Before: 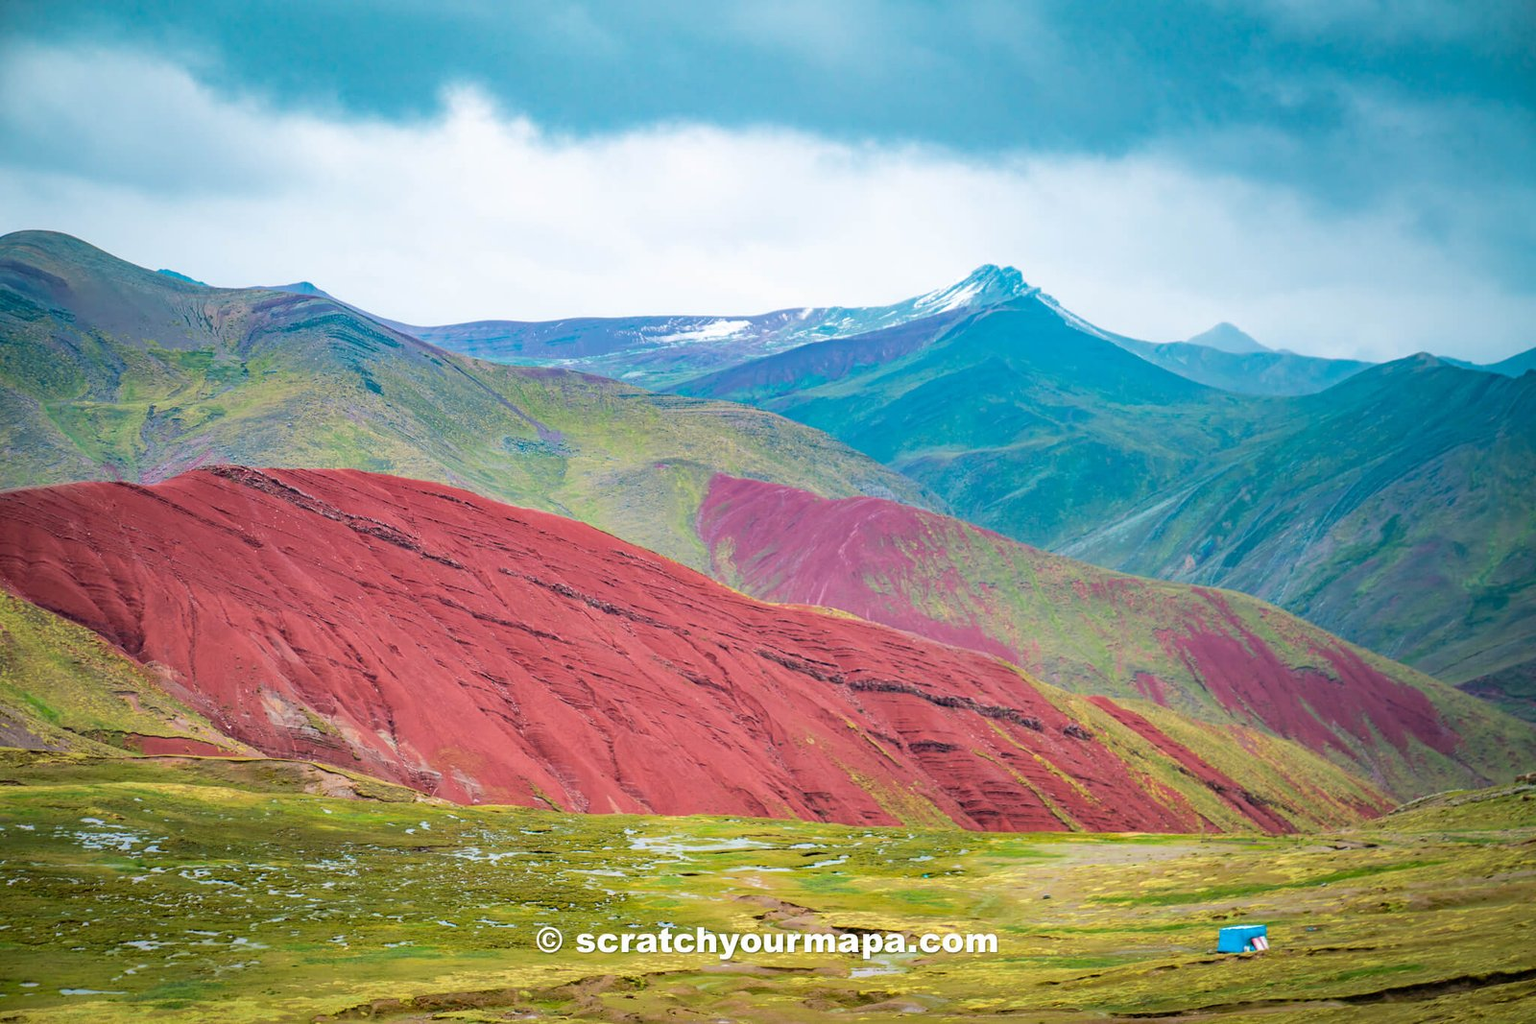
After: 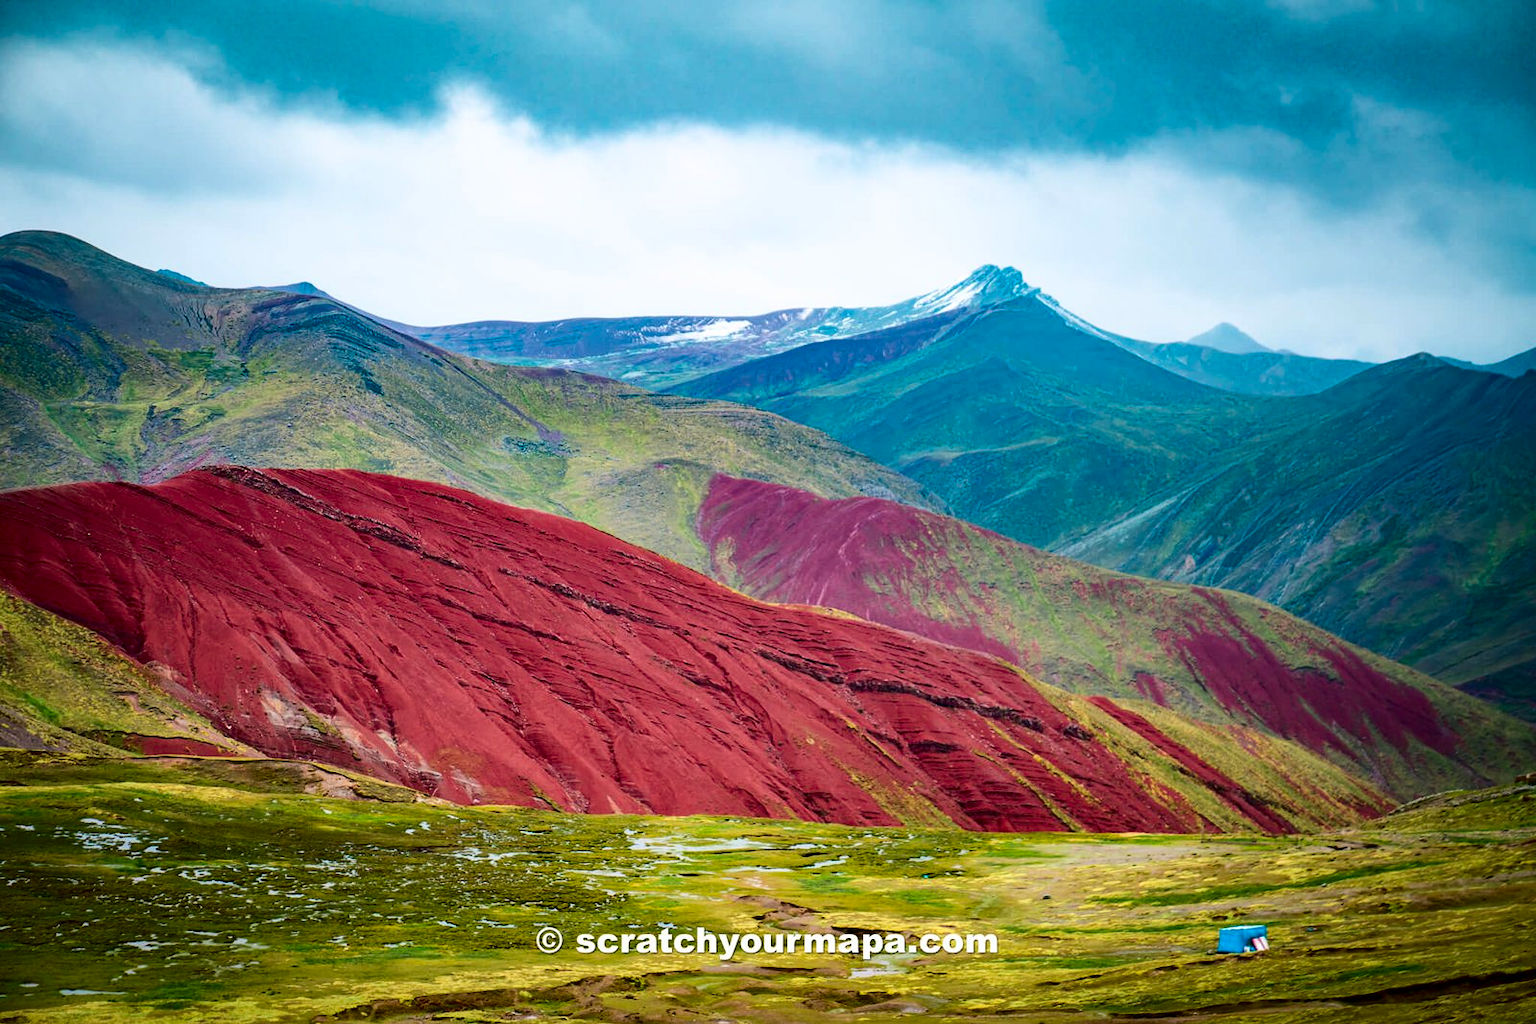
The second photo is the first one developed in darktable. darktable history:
contrast brightness saturation: contrast 0.24, brightness -0.244, saturation 0.14
